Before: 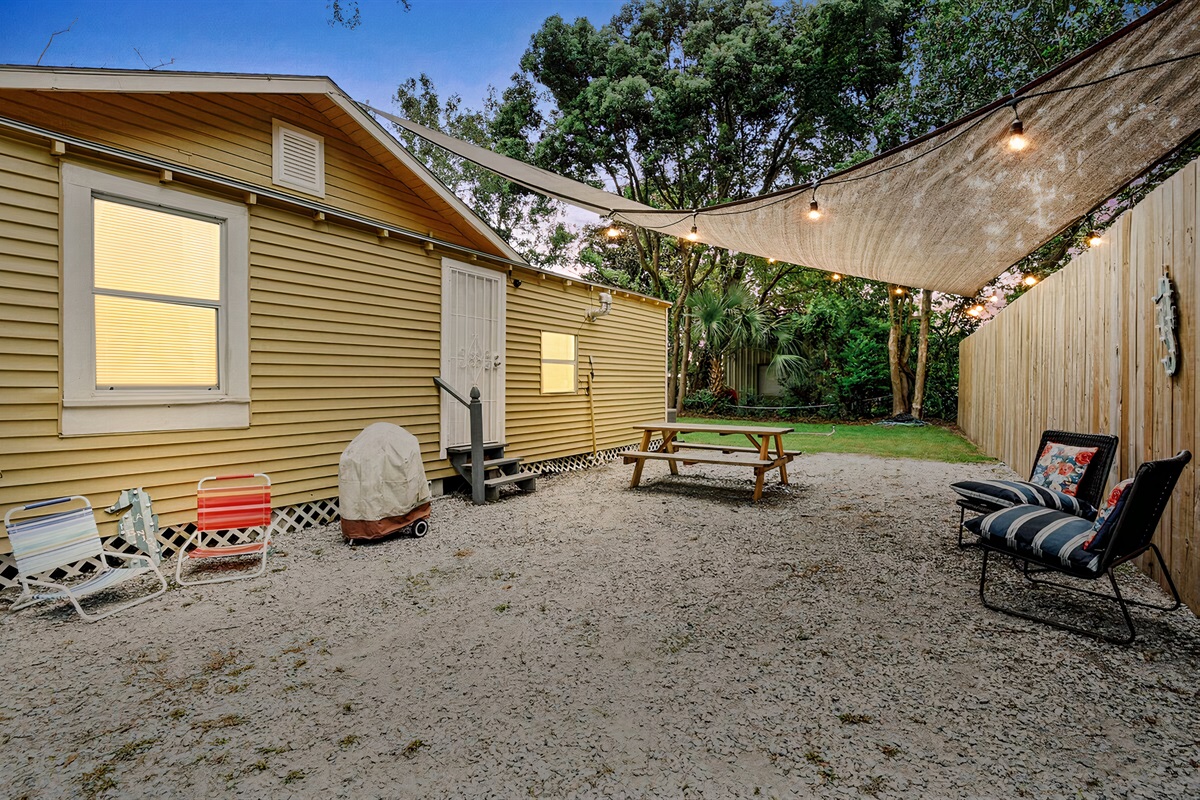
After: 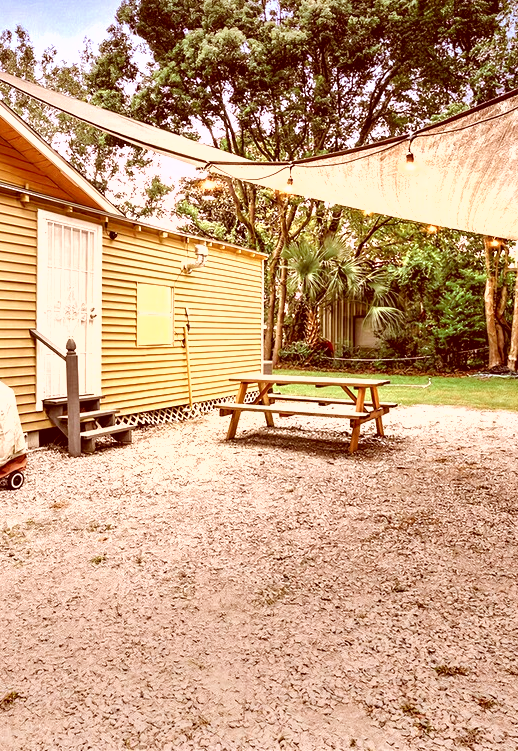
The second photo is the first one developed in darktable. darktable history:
exposure: black level correction 0, exposure 1.474 EV, compensate exposure bias true, compensate highlight preservation false
color correction: highlights a* 9.57, highlights b* 8.92, shadows a* 39.63, shadows b* 39.66, saturation 0.773
shadows and highlights: shadows 25.86, highlights -26.48
crop: left 33.717%, top 6.021%, right 23.034%
